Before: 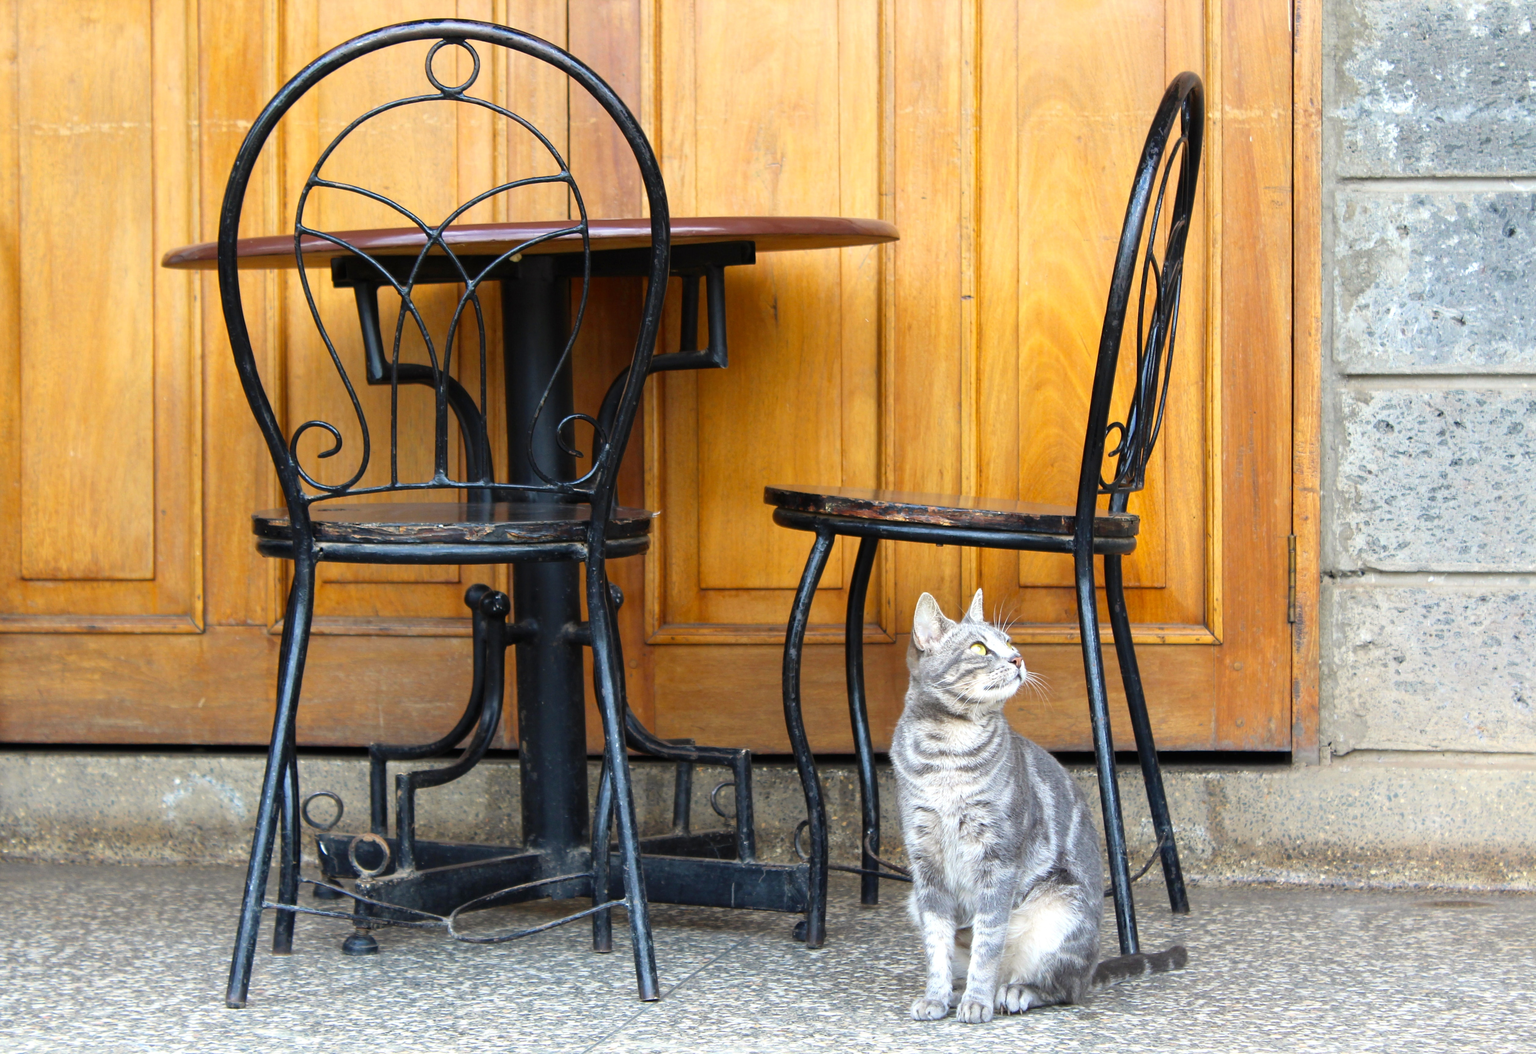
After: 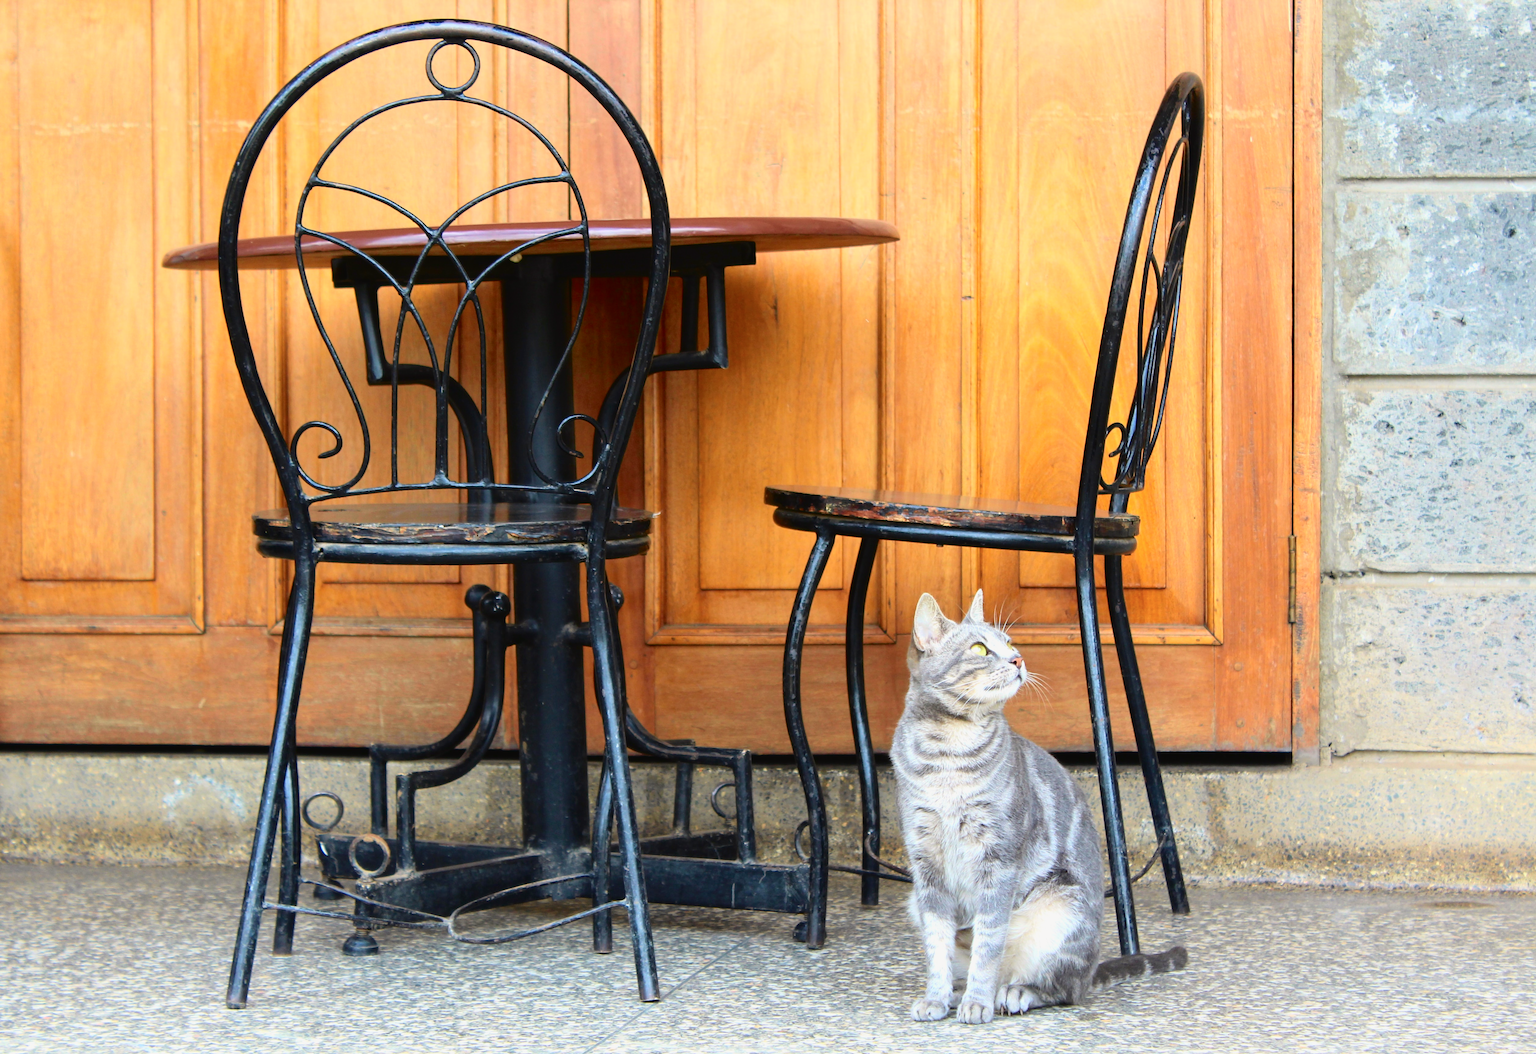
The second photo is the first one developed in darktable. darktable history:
tone curve: curves: ch0 [(0, 0.021) (0.049, 0.044) (0.152, 0.14) (0.328, 0.357) (0.473, 0.529) (0.641, 0.705) (0.868, 0.887) (1, 0.969)]; ch1 [(0, 0) (0.322, 0.328) (0.43, 0.425) (0.474, 0.466) (0.502, 0.503) (0.522, 0.526) (0.564, 0.591) (0.602, 0.632) (0.677, 0.701) (0.859, 0.885) (1, 1)]; ch2 [(0, 0) (0.33, 0.301) (0.447, 0.44) (0.502, 0.505) (0.535, 0.554) (0.565, 0.598) (0.618, 0.629) (1, 1)], color space Lab, independent channels, preserve colors none
